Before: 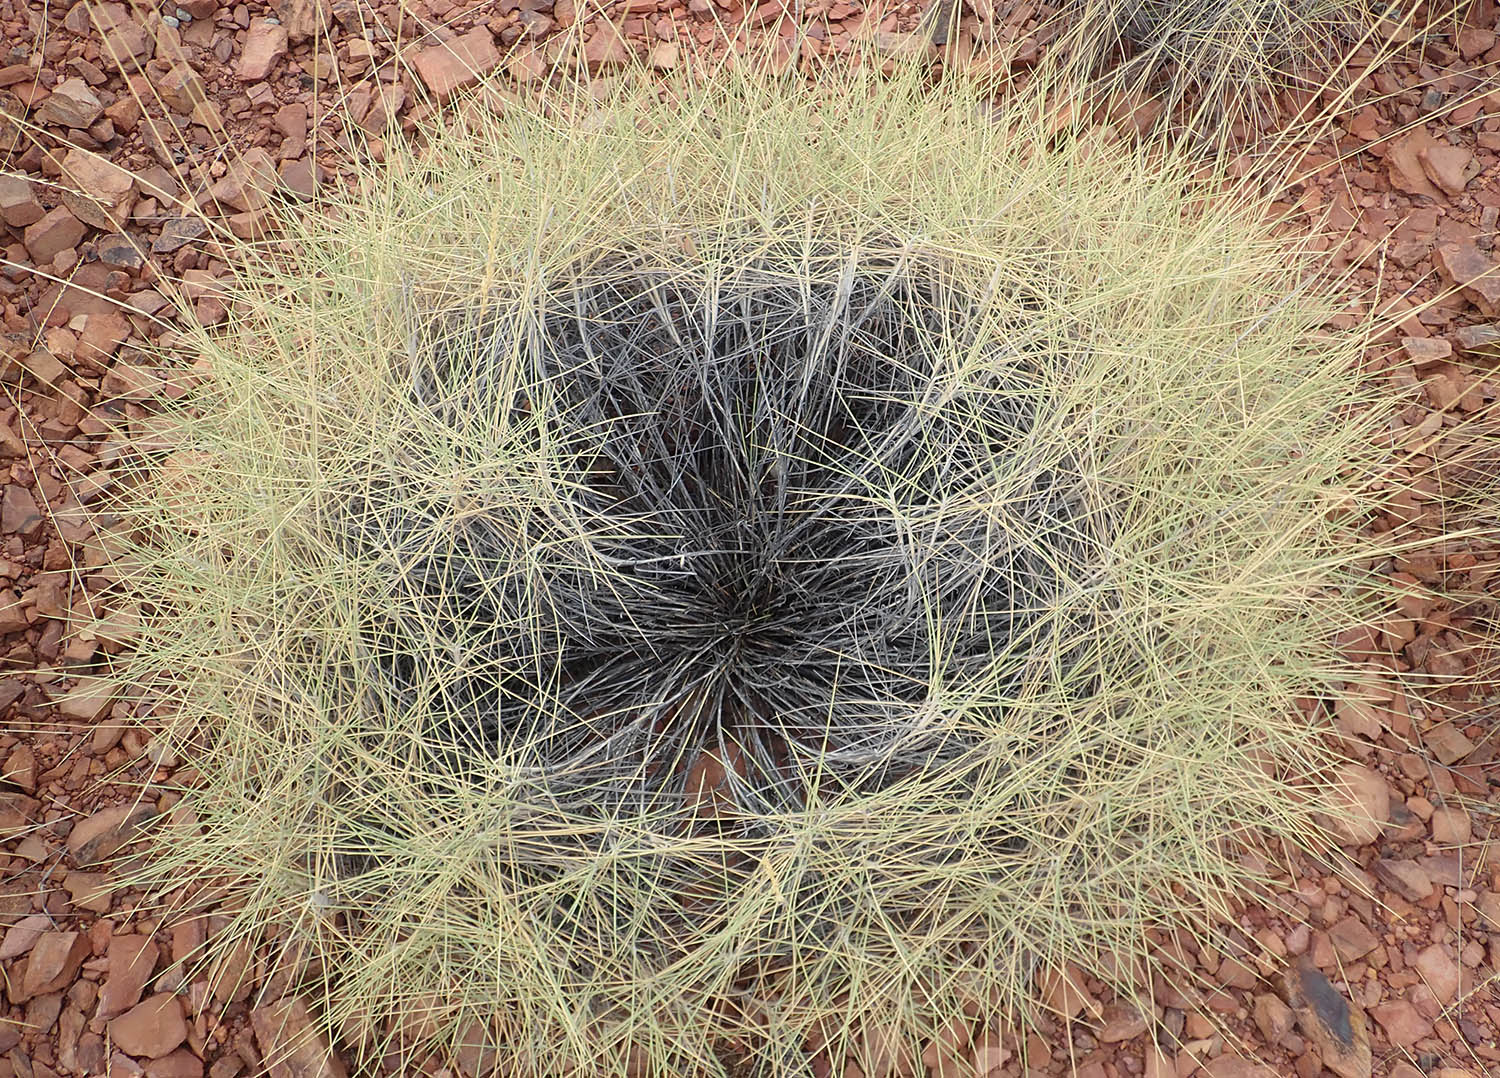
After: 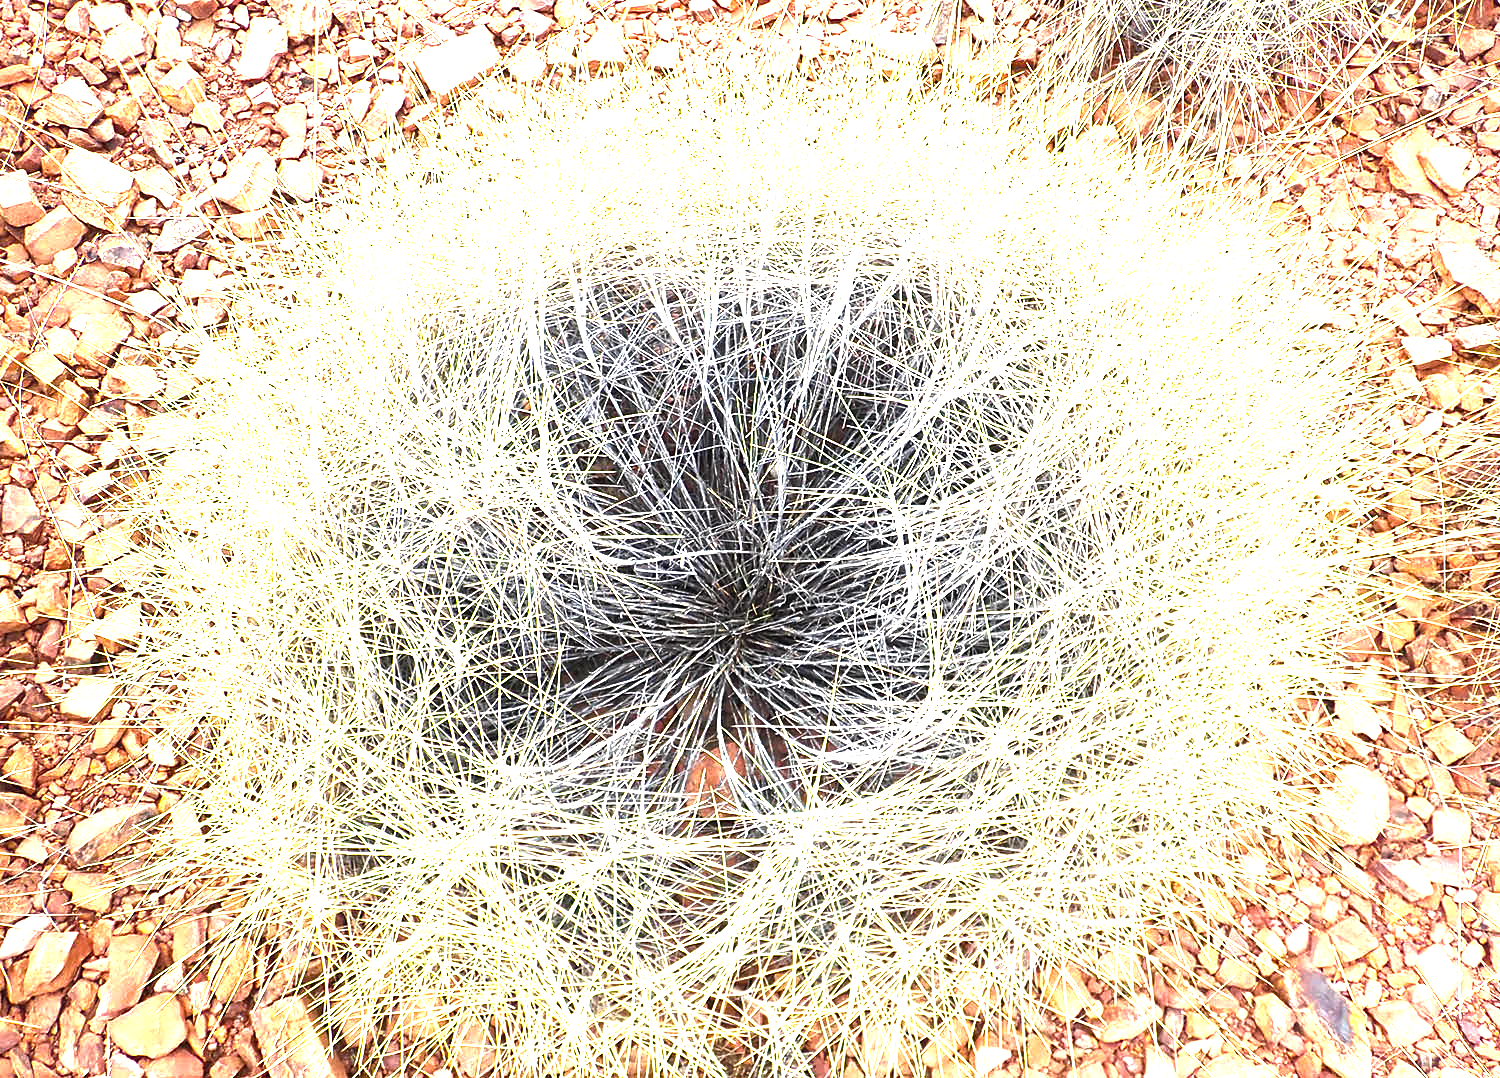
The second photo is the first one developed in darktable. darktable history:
color balance rgb: perceptual saturation grading › global saturation 0.359%, perceptual brilliance grading › global brilliance 34.637%, perceptual brilliance grading › highlights 49.249%, perceptual brilliance grading › mid-tones 59.548%, perceptual brilliance grading › shadows 34.764%, global vibrance 20%
